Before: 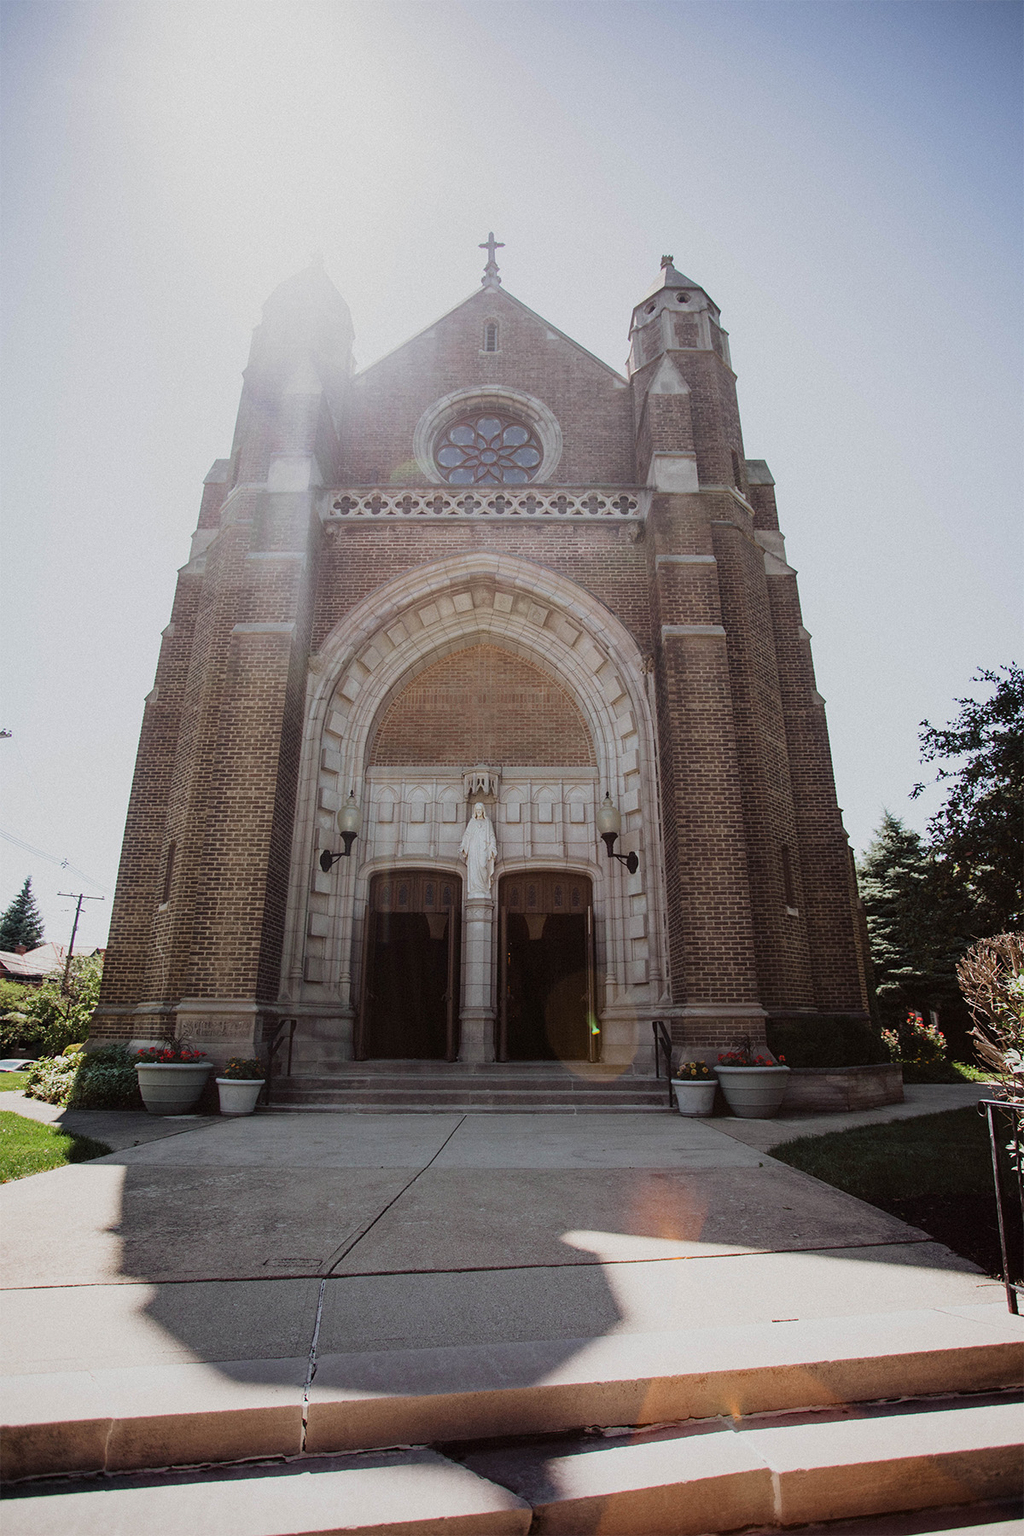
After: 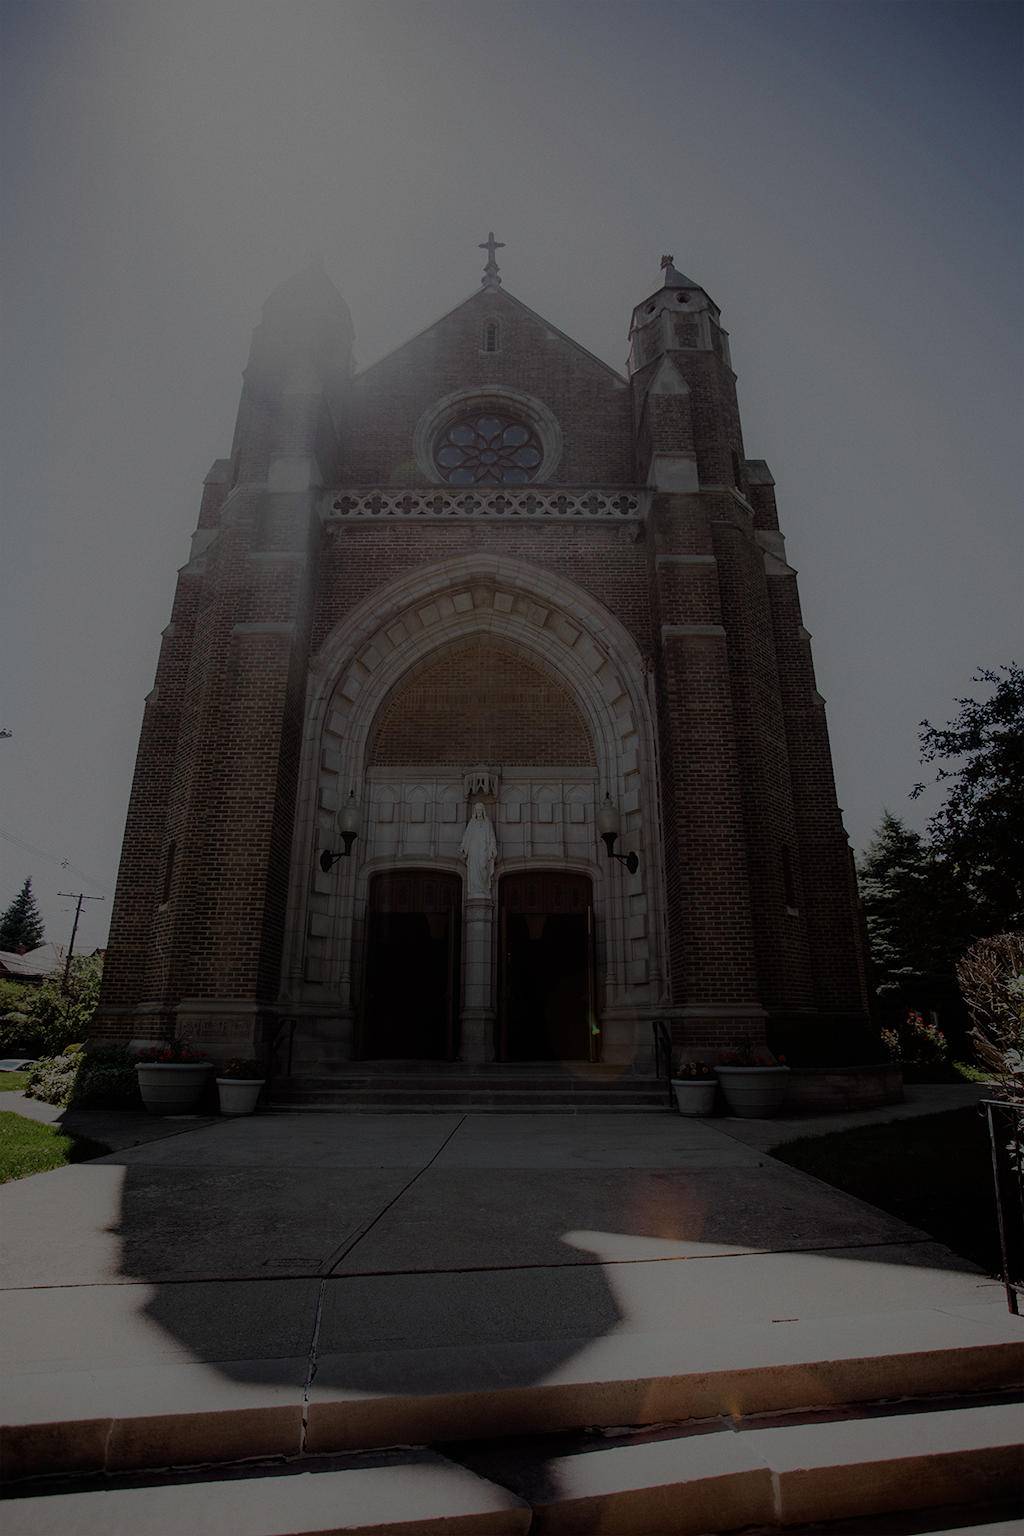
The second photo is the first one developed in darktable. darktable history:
exposure: exposure -2.41 EV, compensate highlight preservation false
tone equalizer: -8 EV -0.785 EV, -7 EV -0.691 EV, -6 EV -0.616 EV, -5 EV -0.383 EV, -3 EV 0.383 EV, -2 EV 0.6 EV, -1 EV 0.698 EV, +0 EV 0.751 EV, mask exposure compensation -0.507 EV
